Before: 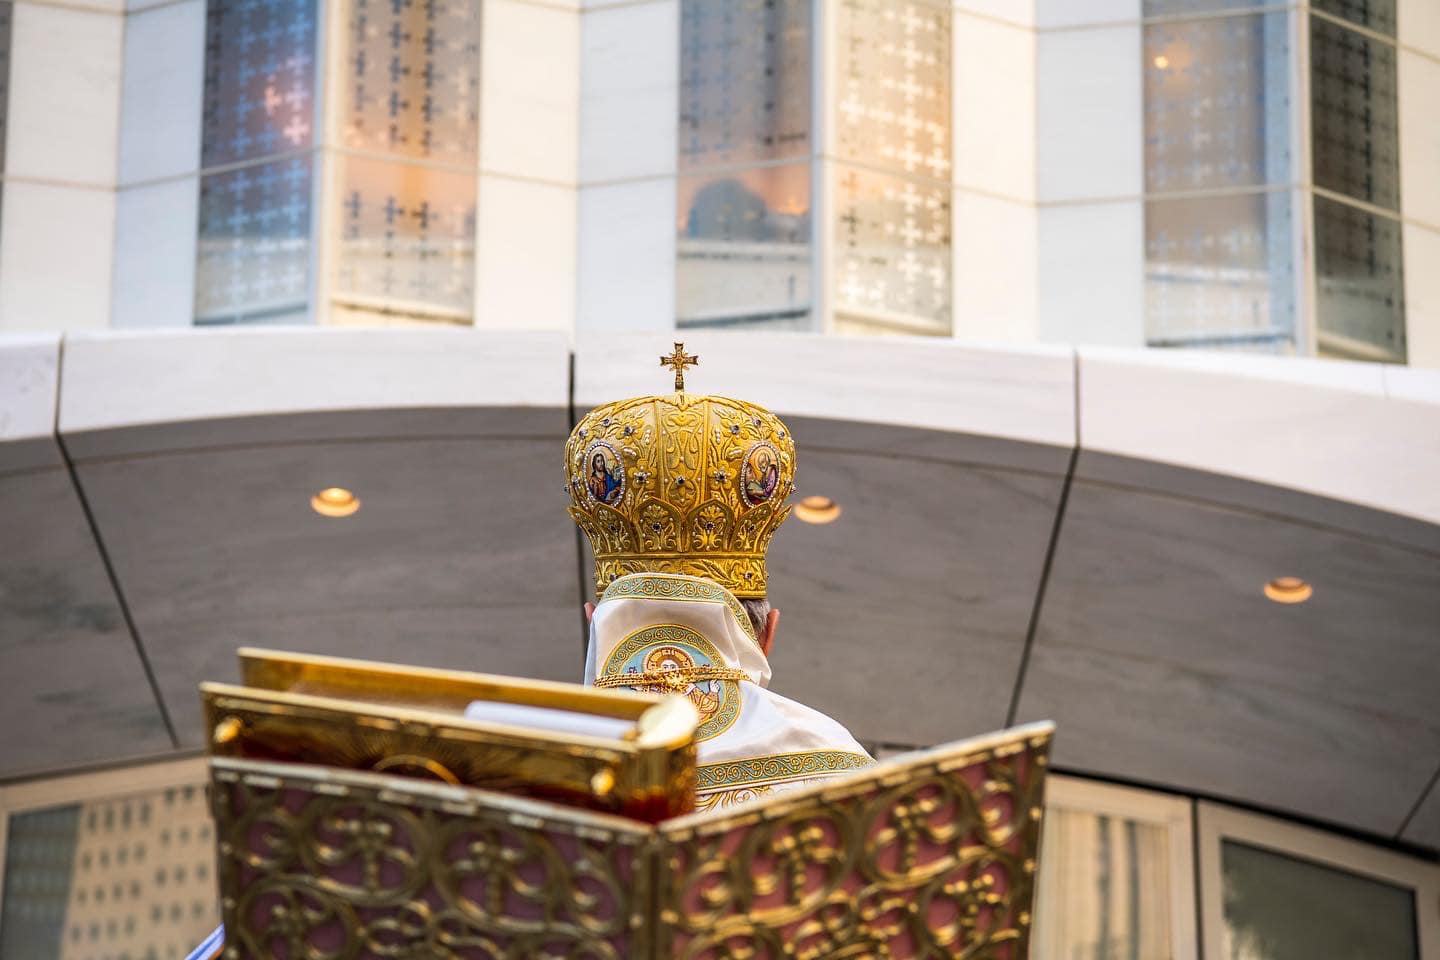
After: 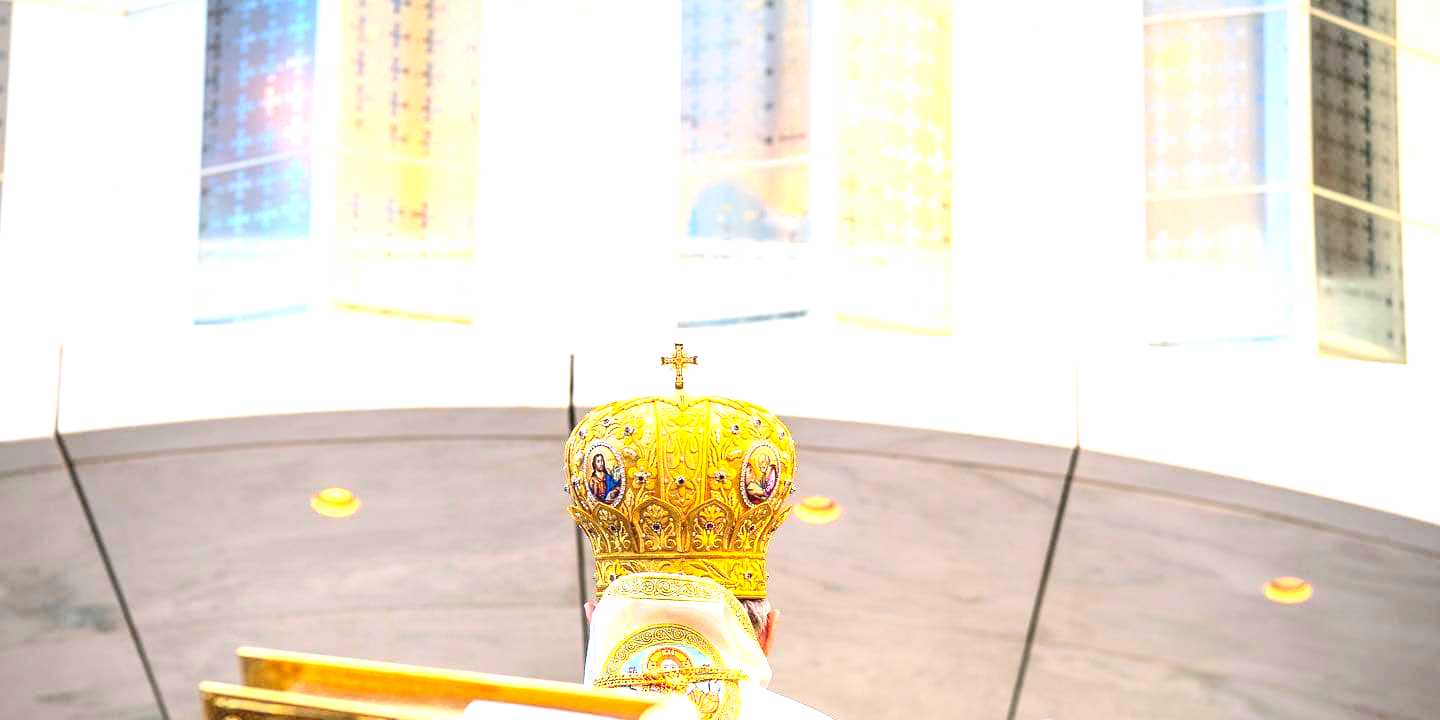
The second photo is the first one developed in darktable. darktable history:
base curve: curves: ch0 [(0, 0) (0.472, 0.455) (1, 1)], preserve colors none
exposure: black level correction 0, exposure 1.462 EV, compensate highlight preservation false
tone equalizer: edges refinement/feathering 500, mask exposure compensation -1.57 EV, preserve details no
crop: bottom 24.988%
contrast brightness saturation: contrast 0.196, brightness 0.156, saturation 0.216
